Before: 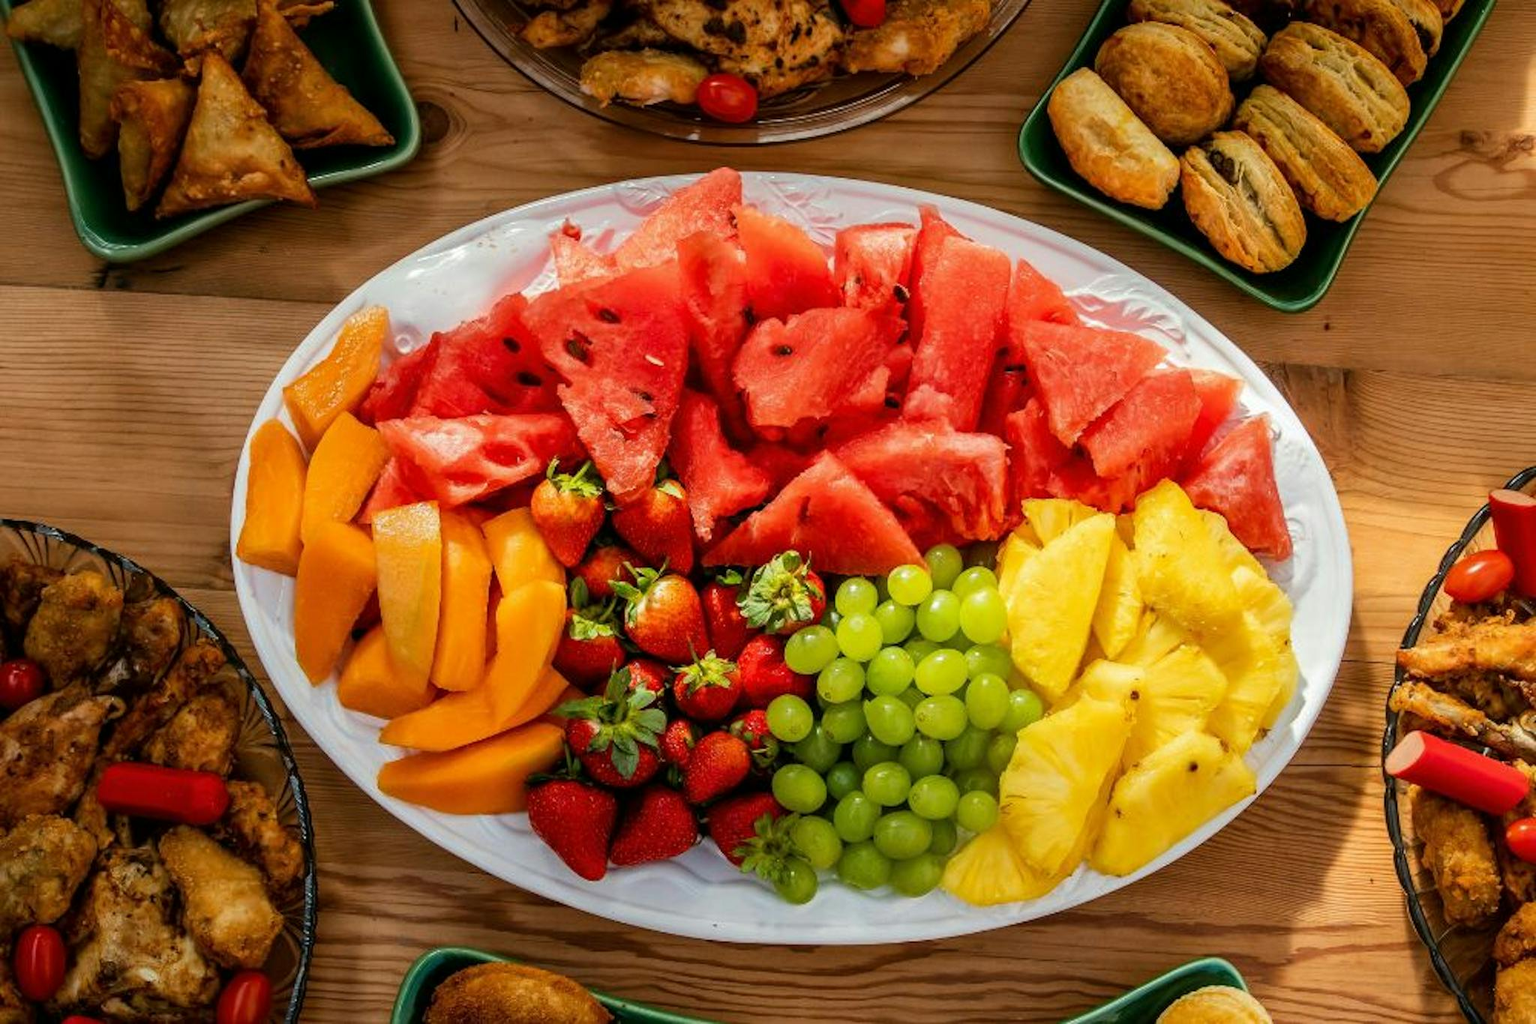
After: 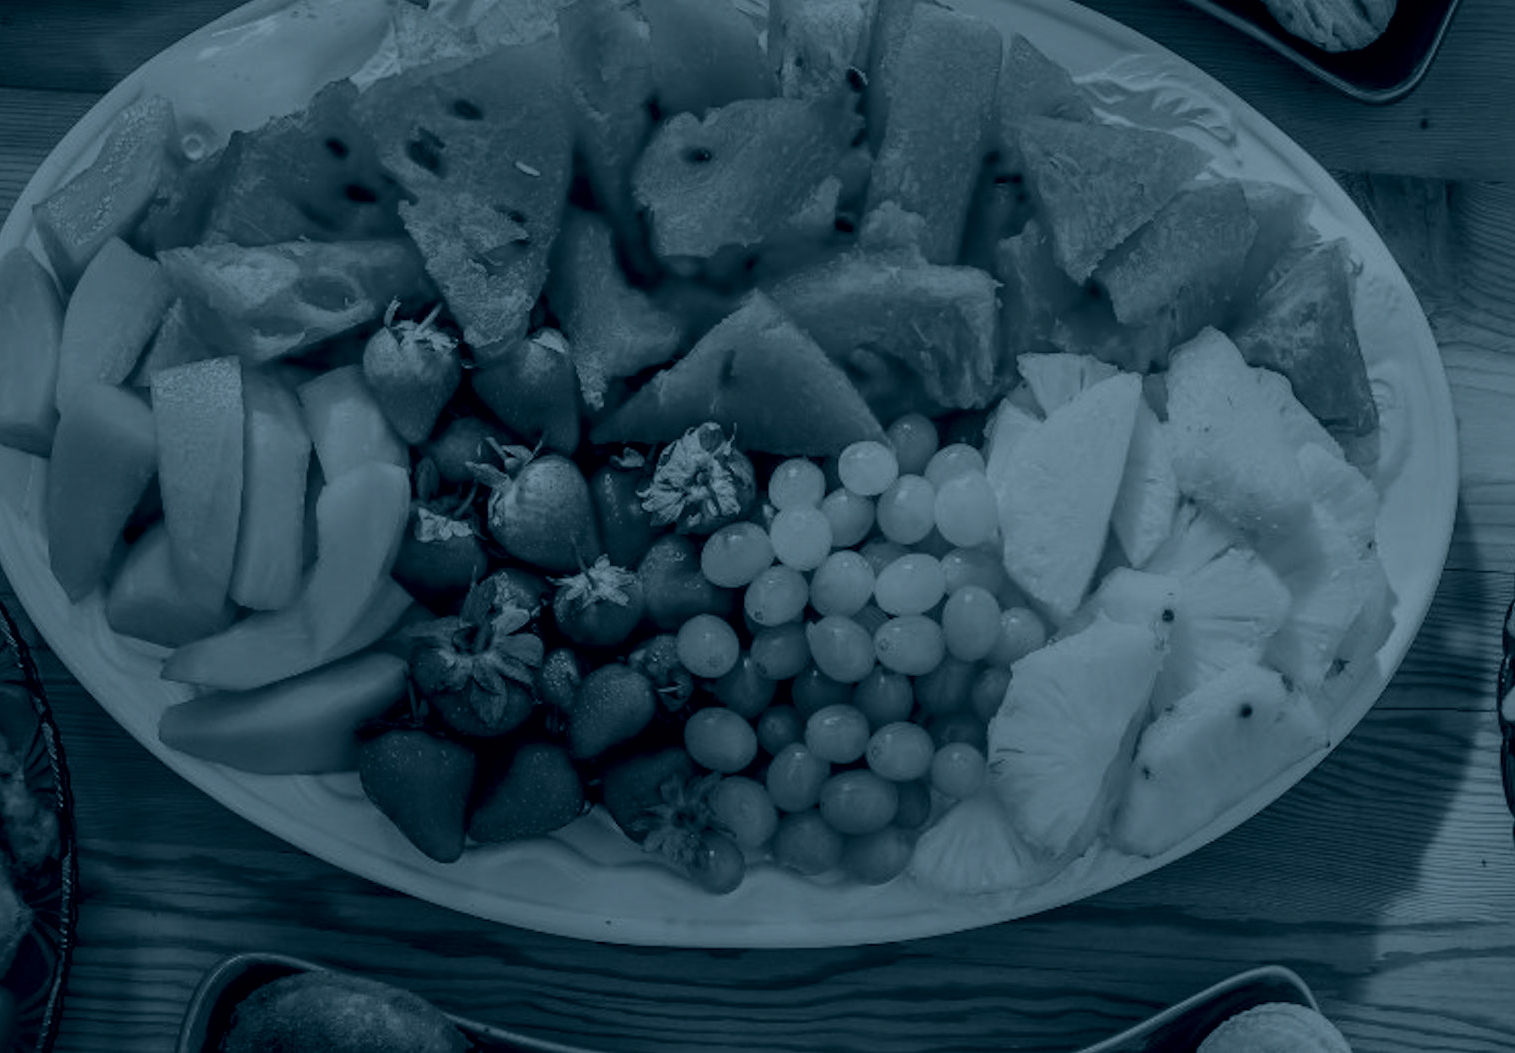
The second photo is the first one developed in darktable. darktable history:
crop: left 16.871%, top 22.857%, right 9.116%
color balance rgb: linear chroma grading › shadows 32%, linear chroma grading › global chroma -2%, linear chroma grading › mid-tones 4%, perceptual saturation grading › global saturation -2%, perceptual saturation grading › highlights -8%, perceptual saturation grading › mid-tones 8%, perceptual saturation grading › shadows 4%, perceptual brilliance grading › highlights 8%, perceptual brilliance grading › mid-tones 4%, perceptual brilliance grading › shadows 2%, global vibrance 16%, saturation formula JzAzBz (2021)
colorize: hue 194.4°, saturation 29%, source mix 61.75%, lightness 3.98%, version 1
